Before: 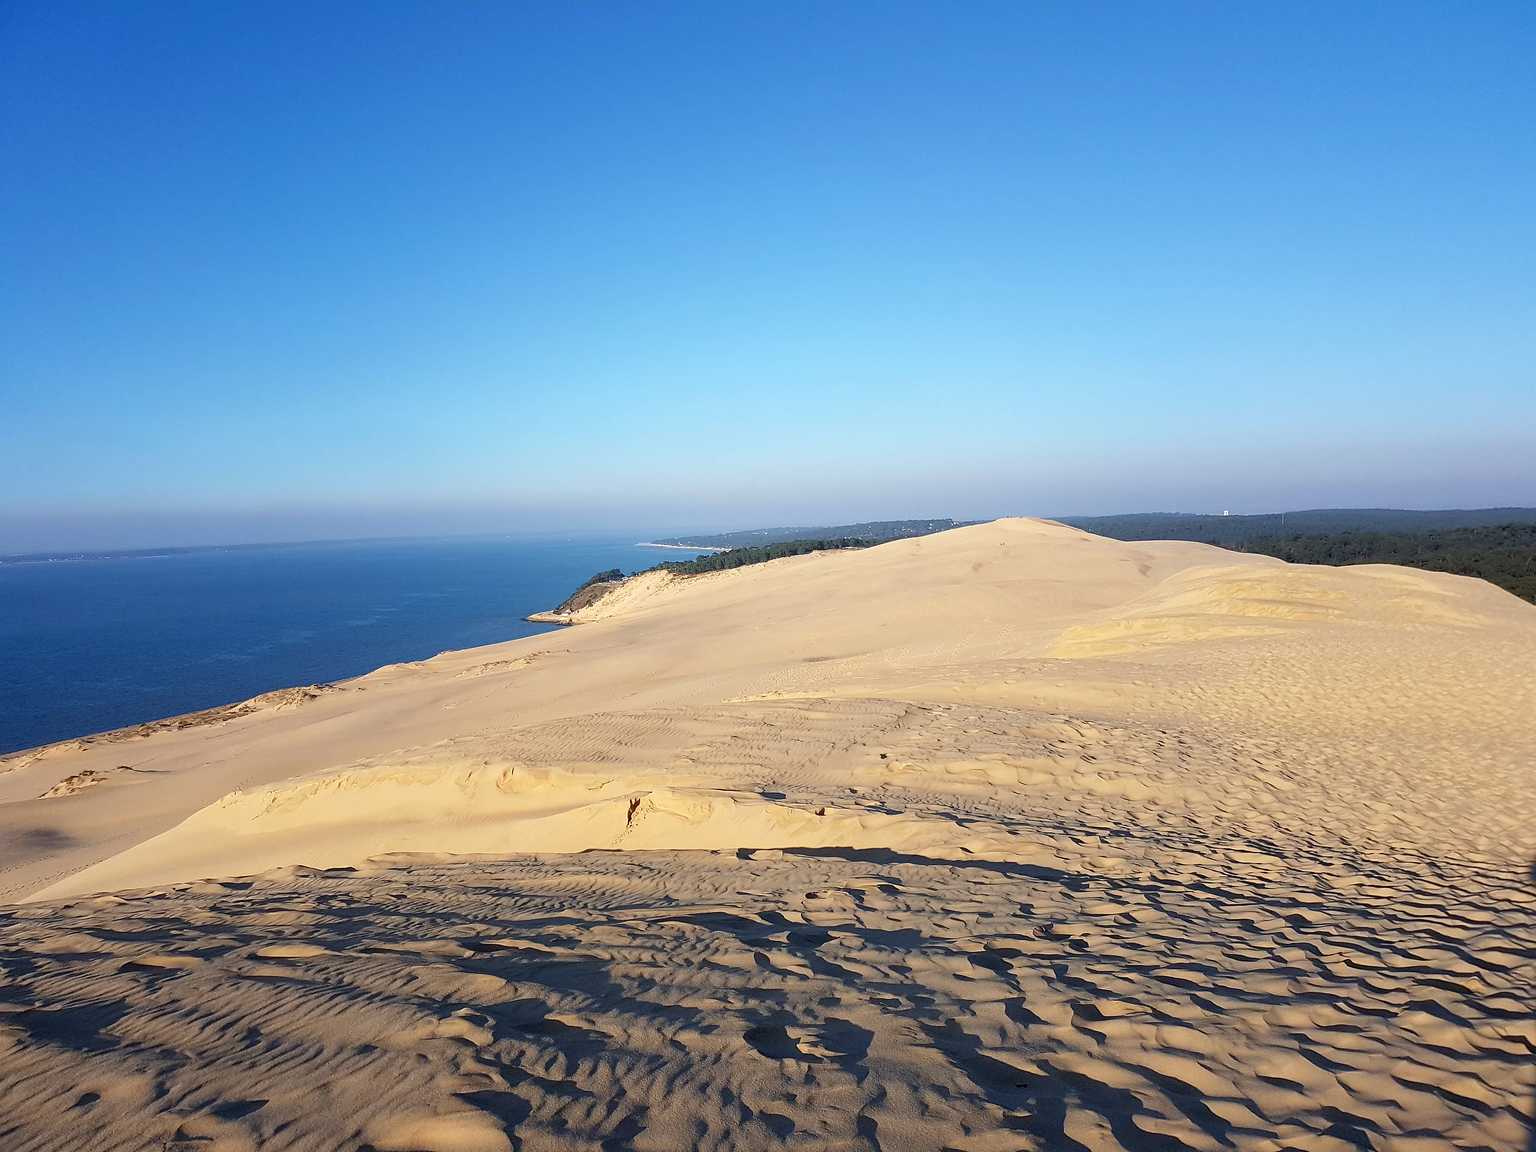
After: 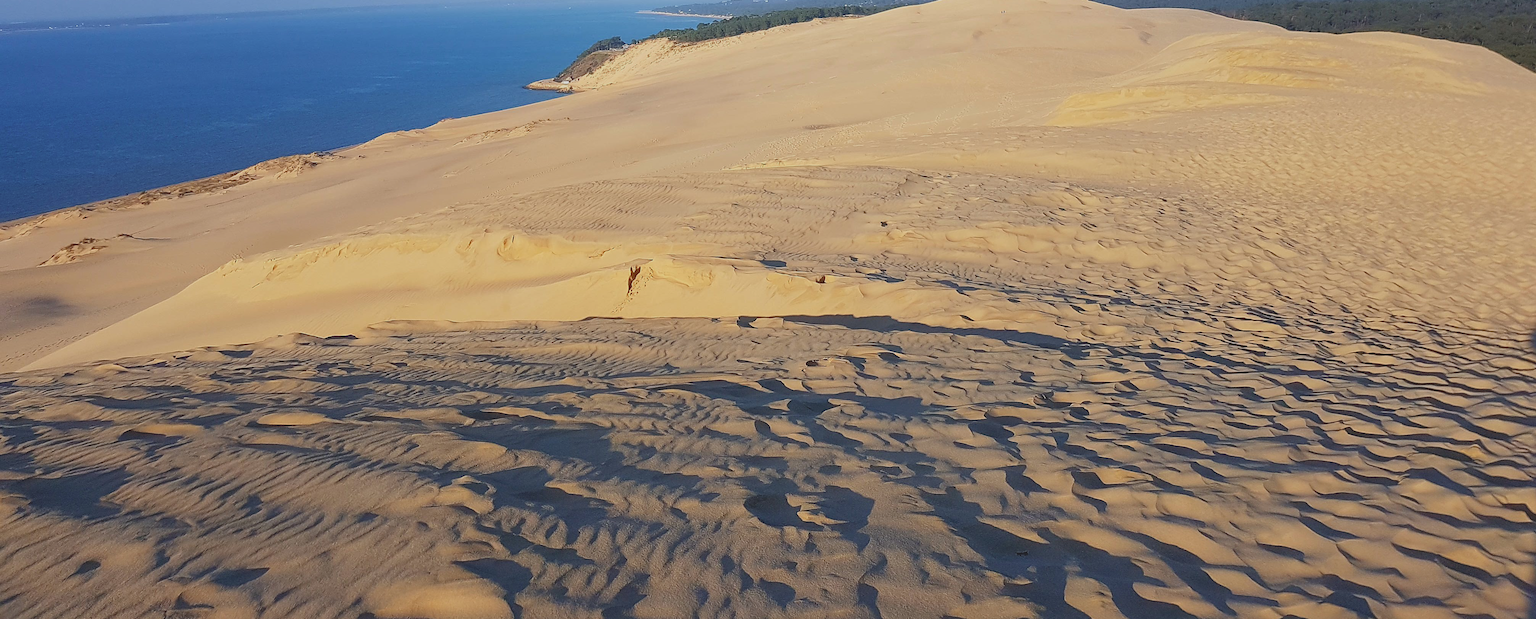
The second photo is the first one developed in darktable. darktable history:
contrast brightness saturation: contrast -0.28
crop and rotate: top 46.237%
